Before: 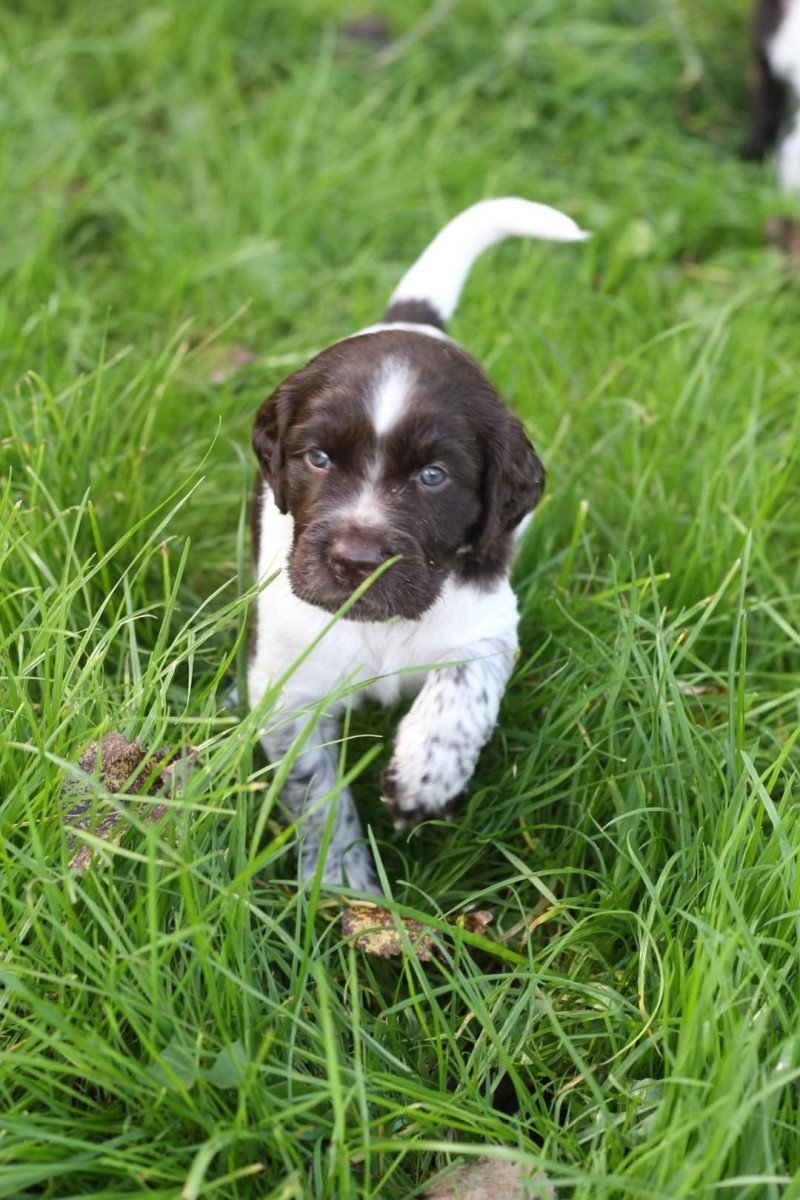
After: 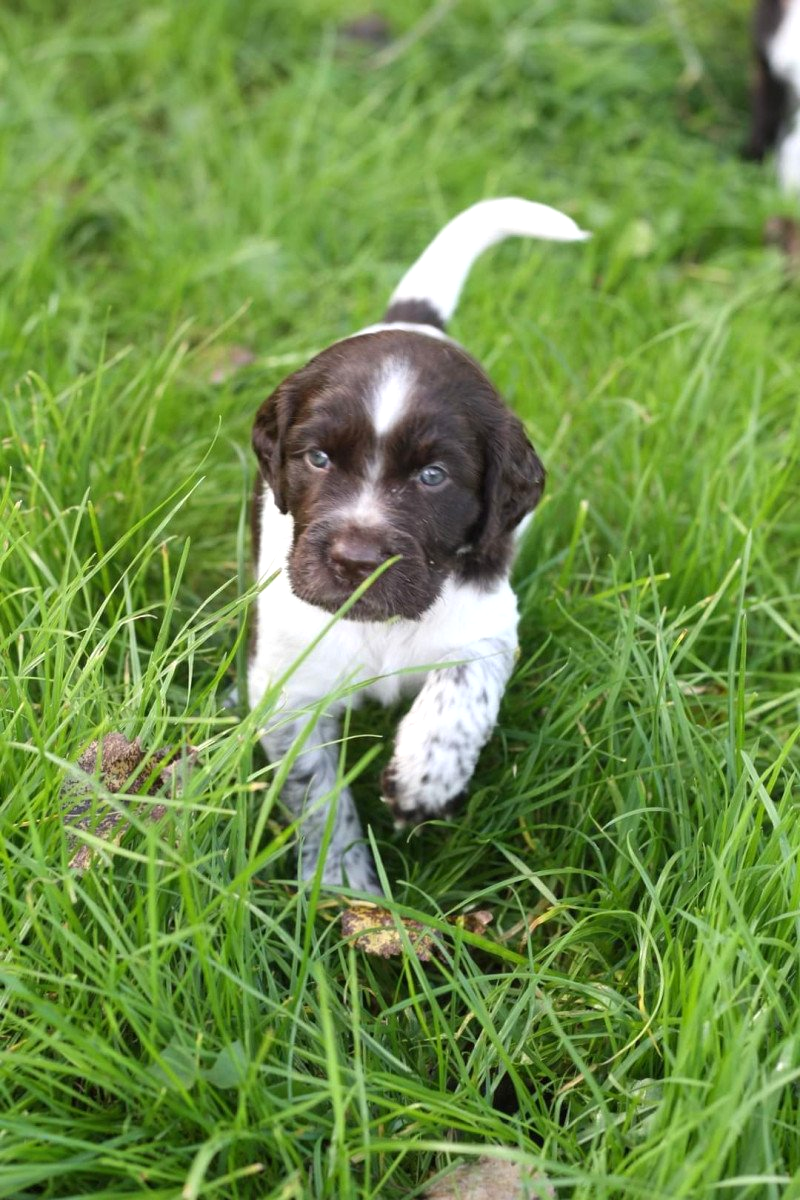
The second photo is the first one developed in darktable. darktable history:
levels: levels [0, 0.476, 0.951]
exposure: exposure -0.015 EV, compensate highlight preservation false
